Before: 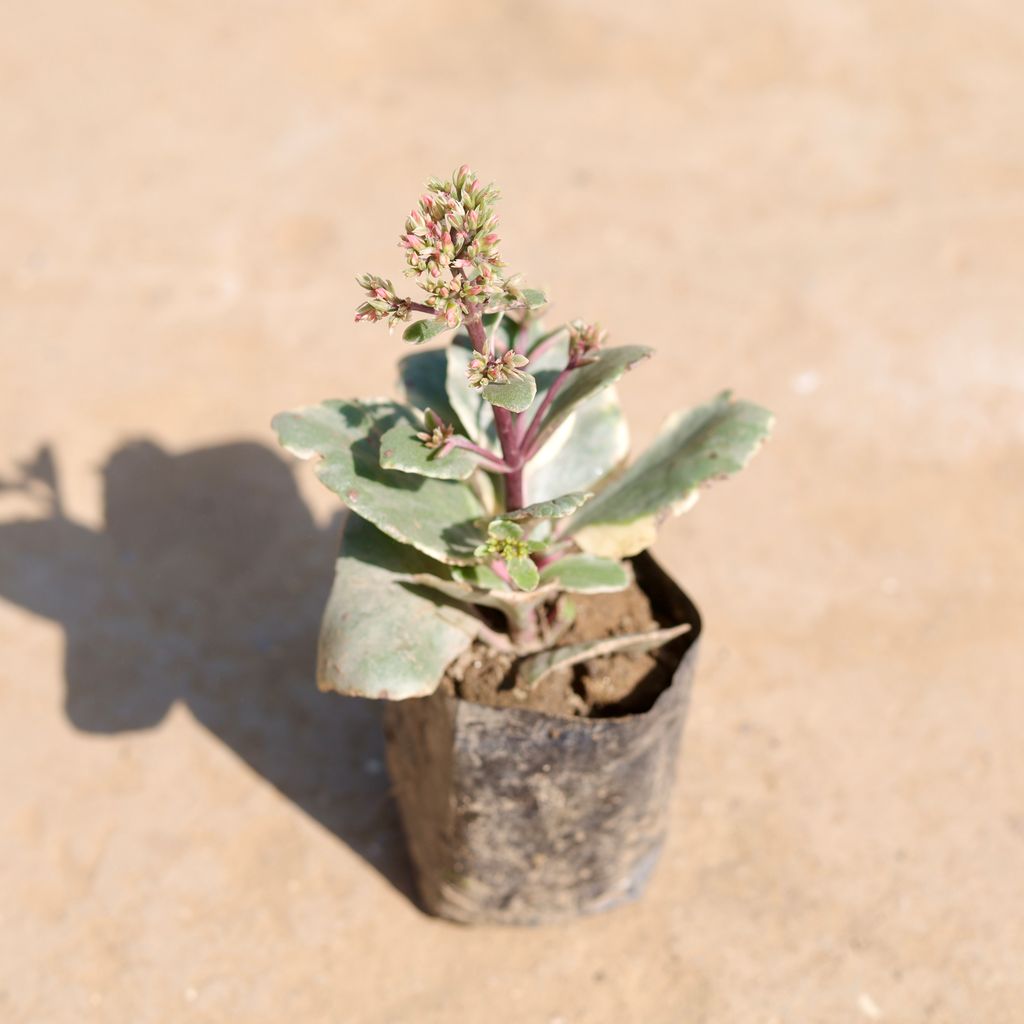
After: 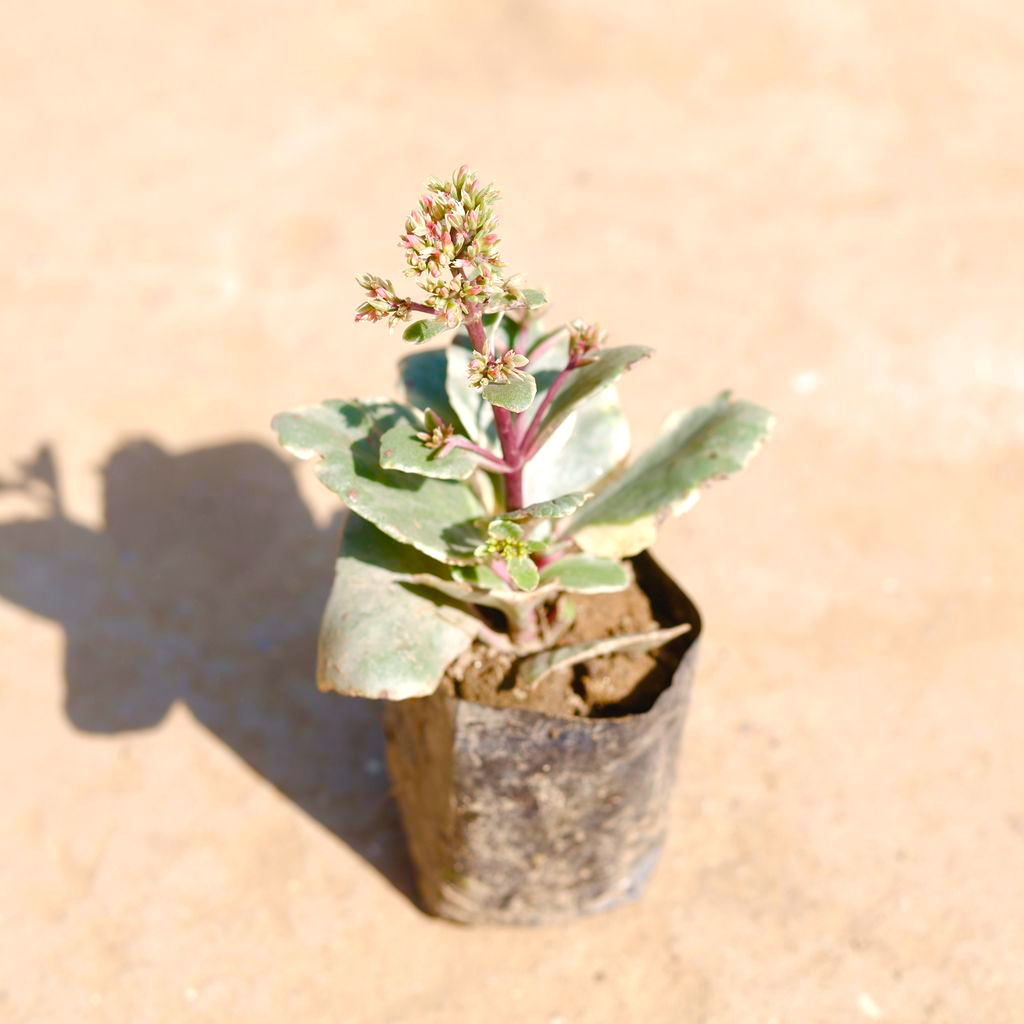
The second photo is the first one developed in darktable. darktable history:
color balance rgb: linear chroma grading › global chroma 9.747%, perceptual saturation grading › global saturation 13.711%, perceptual saturation grading › highlights -30.923%, perceptual saturation grading › shadows 51.115%, perceptual brilliance grading › global brilliance 10.507%, perceptual brilliance grading › shadows 14.239%, global vibrance 20%
contrast brightness saturation: contrast -0.076, brightness -0.033, saturation -0.107
